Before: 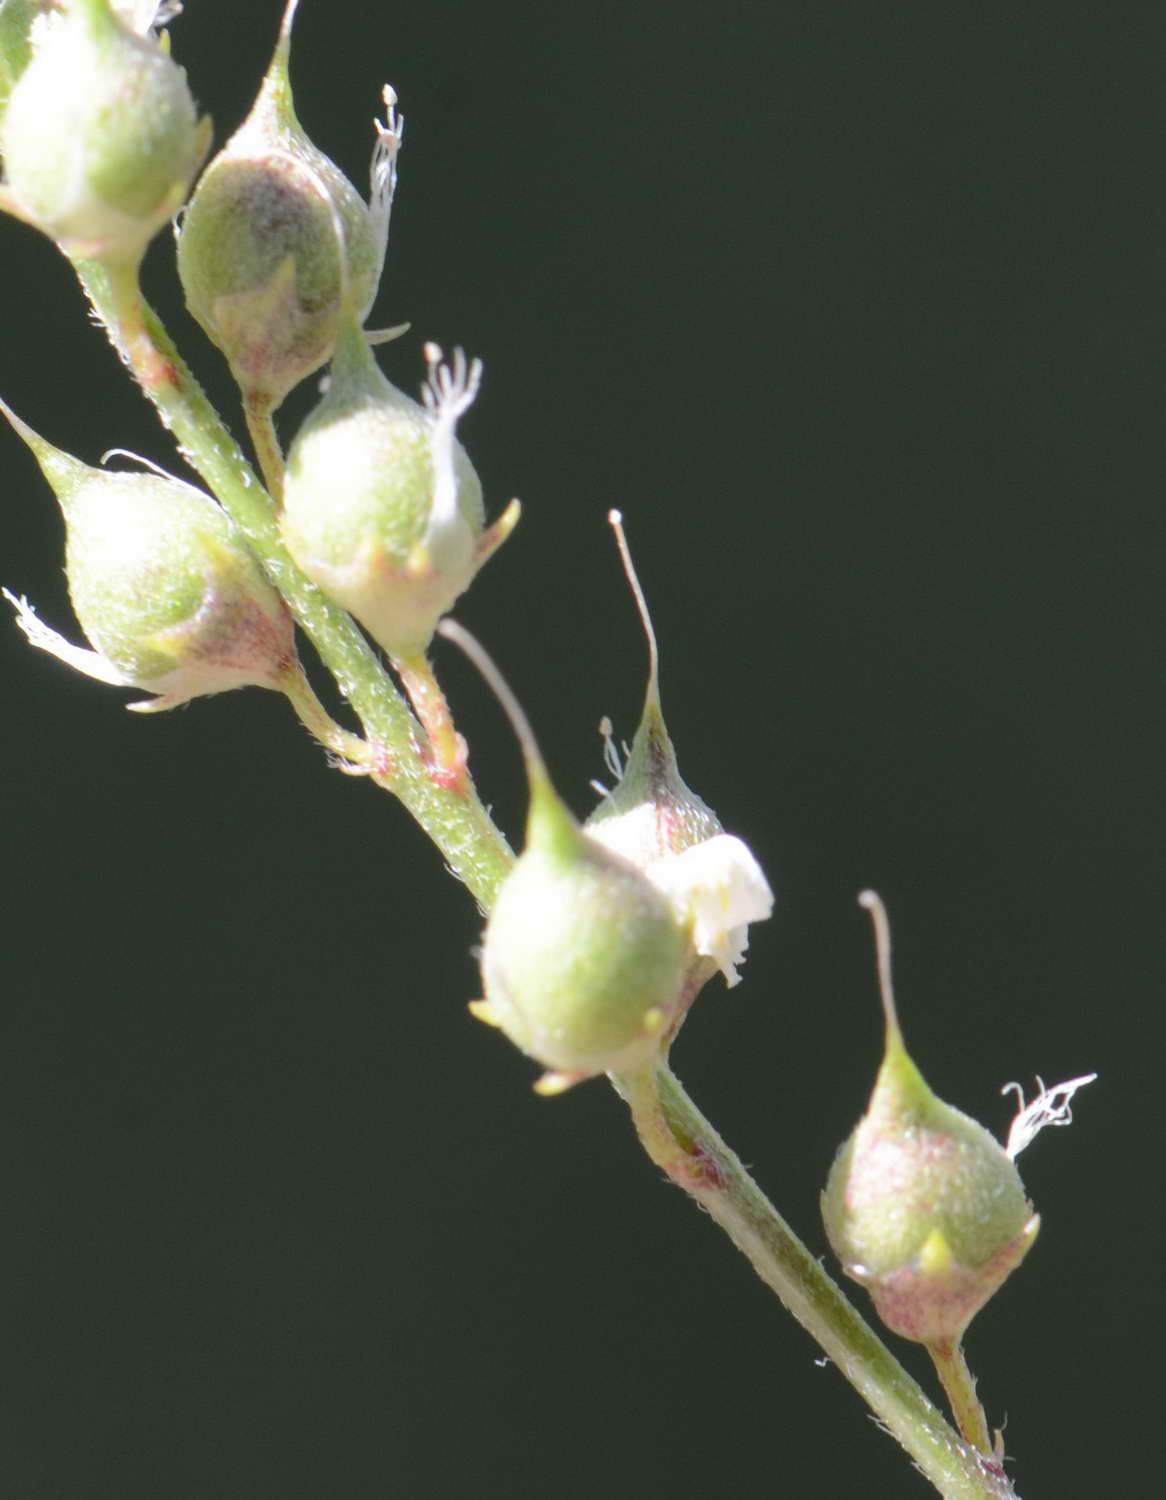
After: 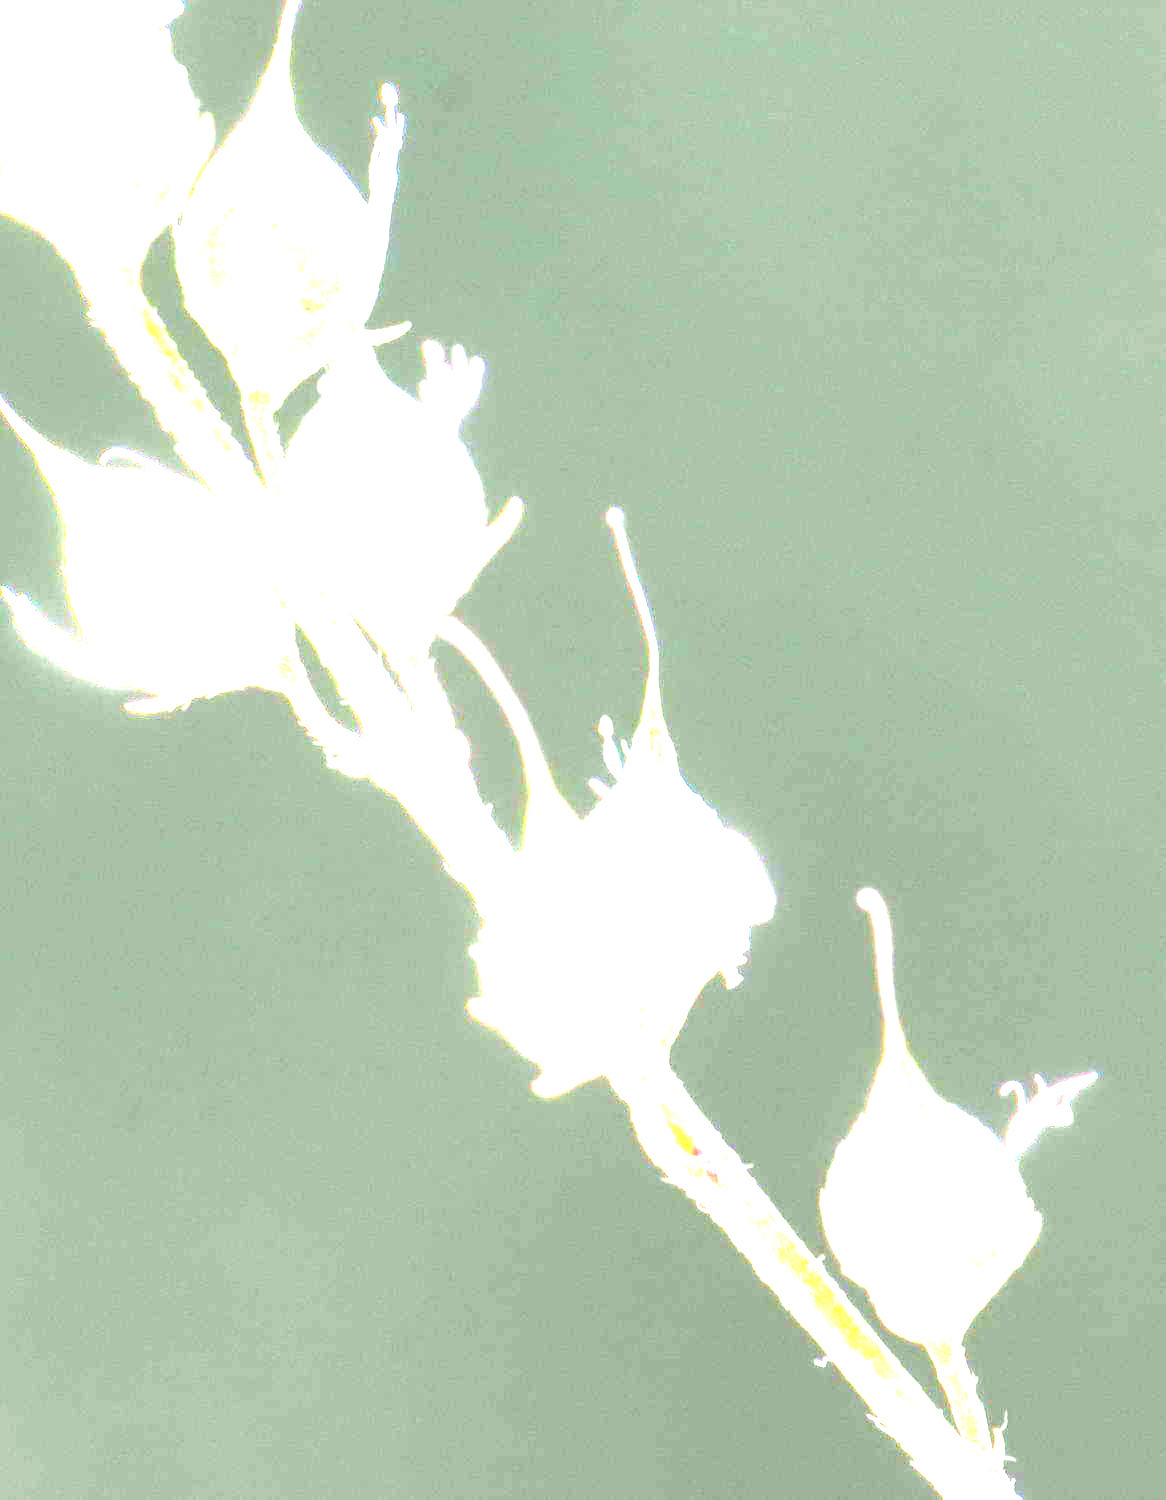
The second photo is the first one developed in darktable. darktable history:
exposure: black level correction 0, exposure 3.985 EV, compensate highlight preservation false
